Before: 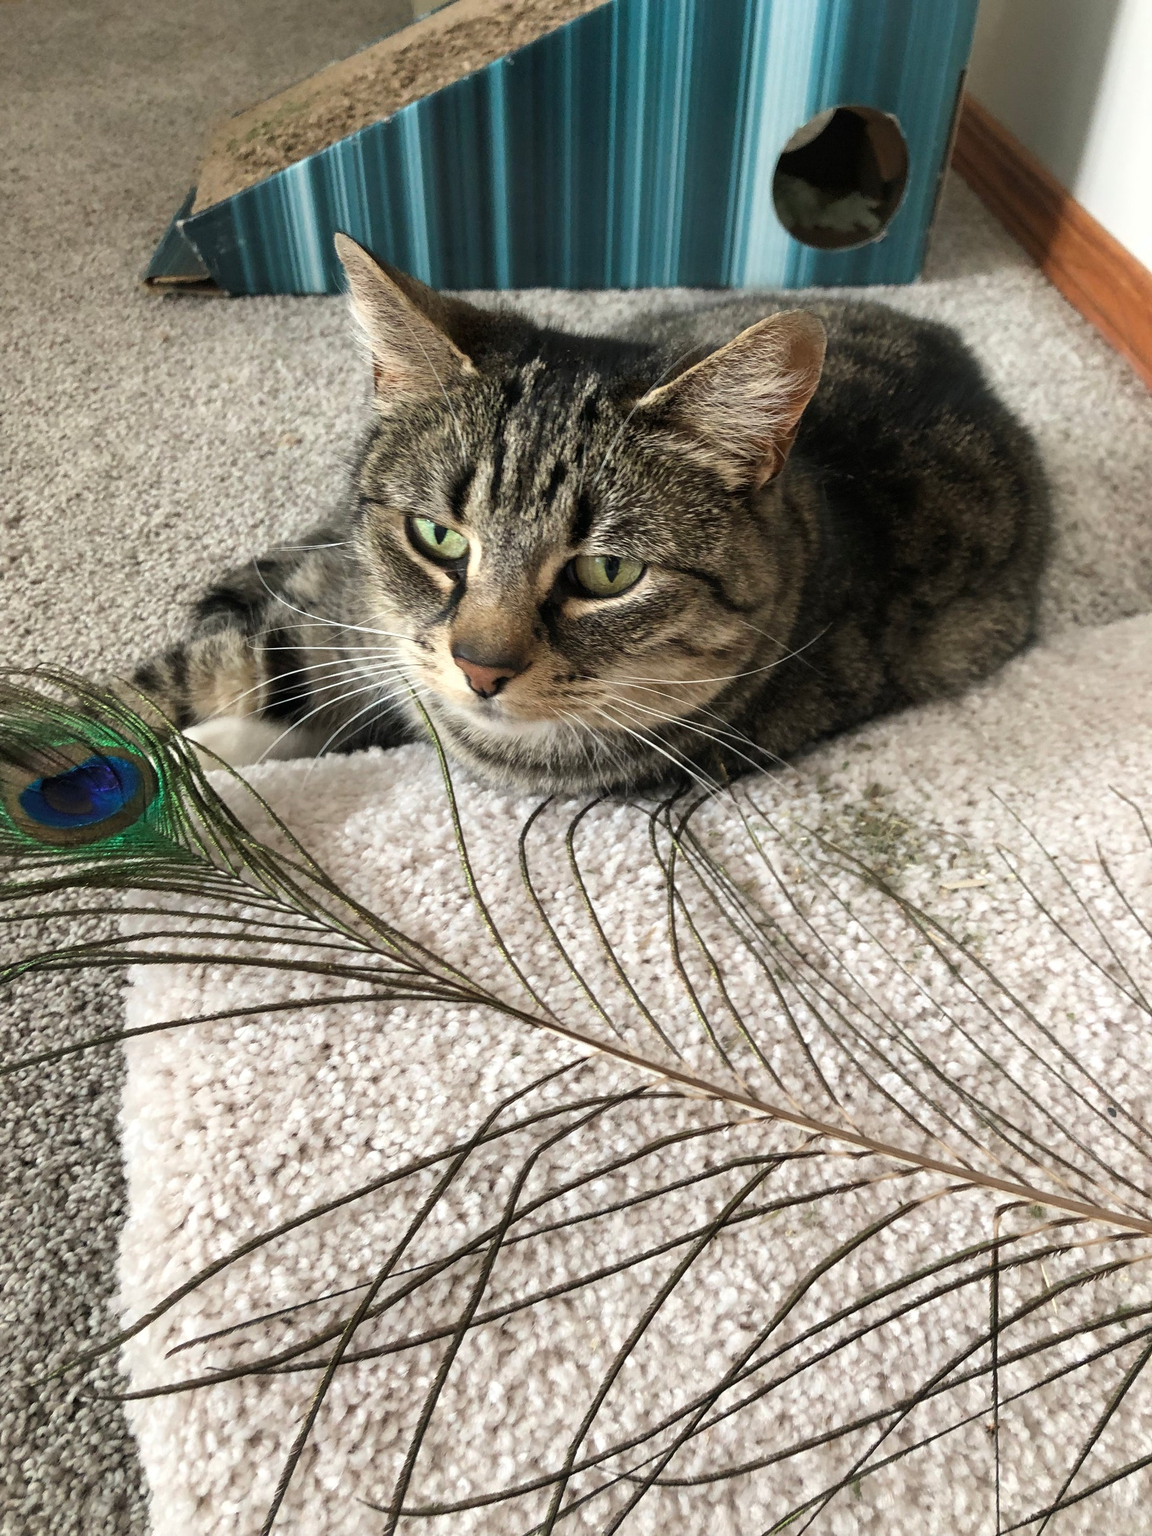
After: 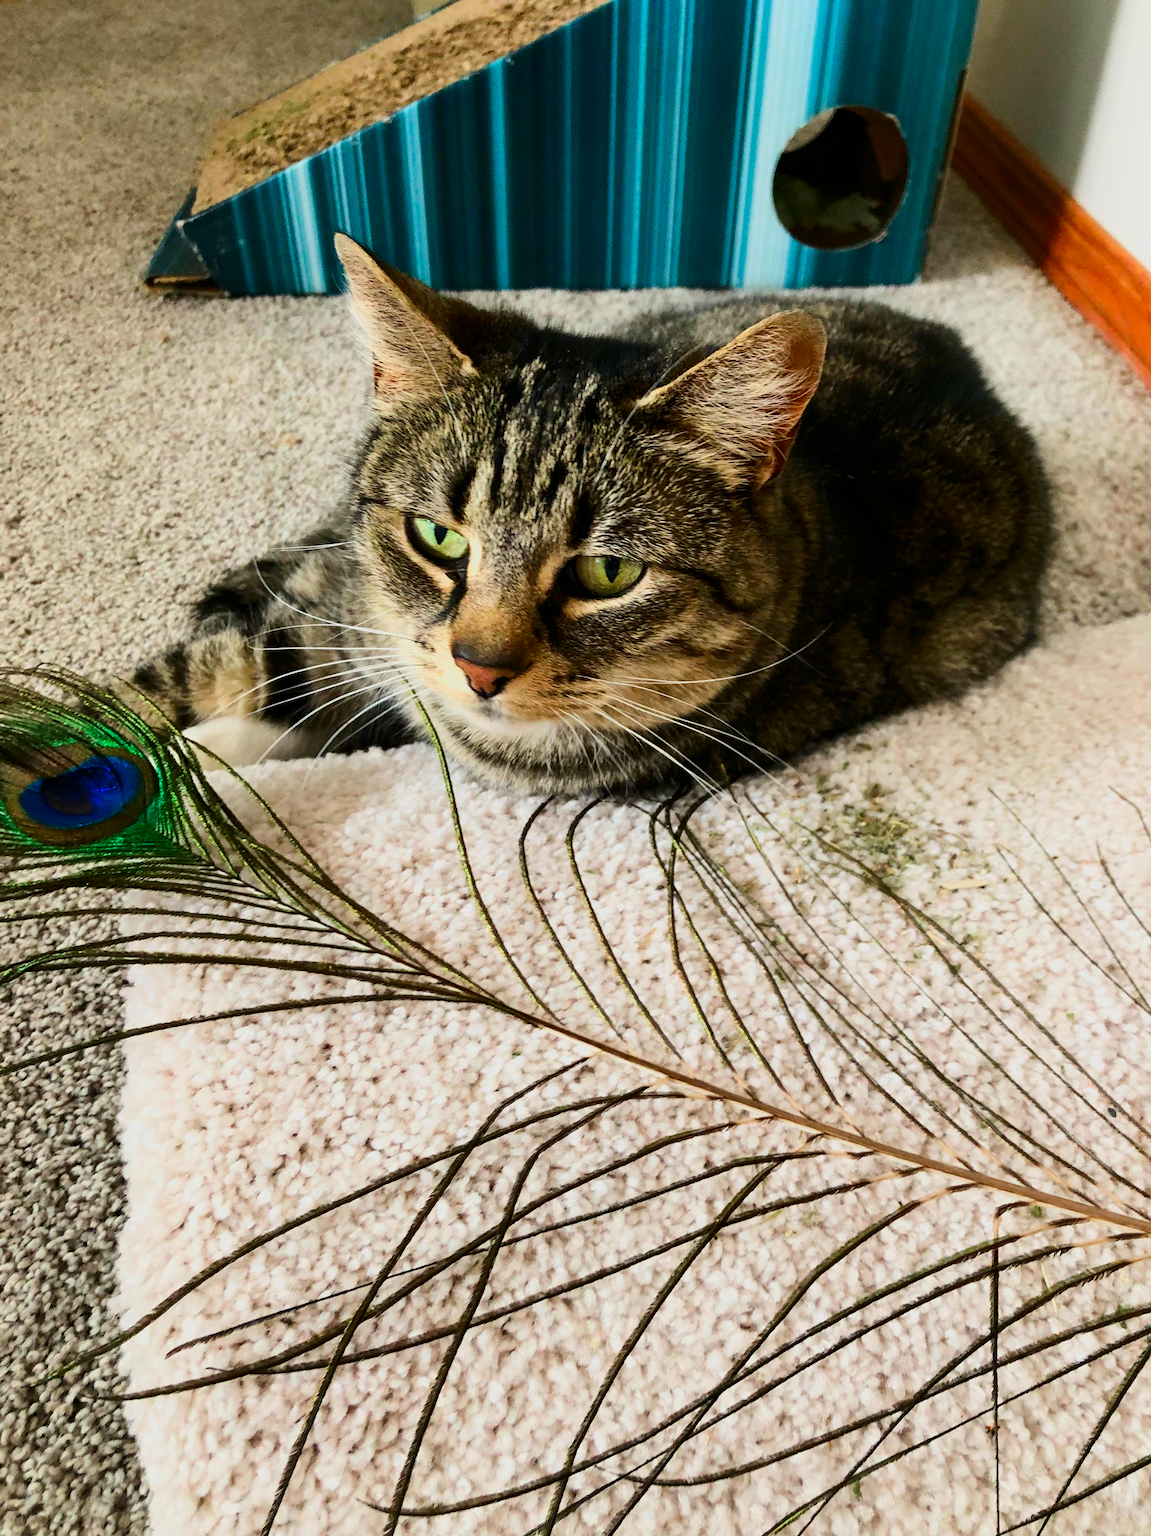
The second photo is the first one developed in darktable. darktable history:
contrast brightness saturation: contrast 0.256, brightness 0.014, saturation 0.88
filmic rgb: black relative exposure -7.65 EV, white relative exposure 4.56 EV, hardness 3.61, contrast in shadows safe
